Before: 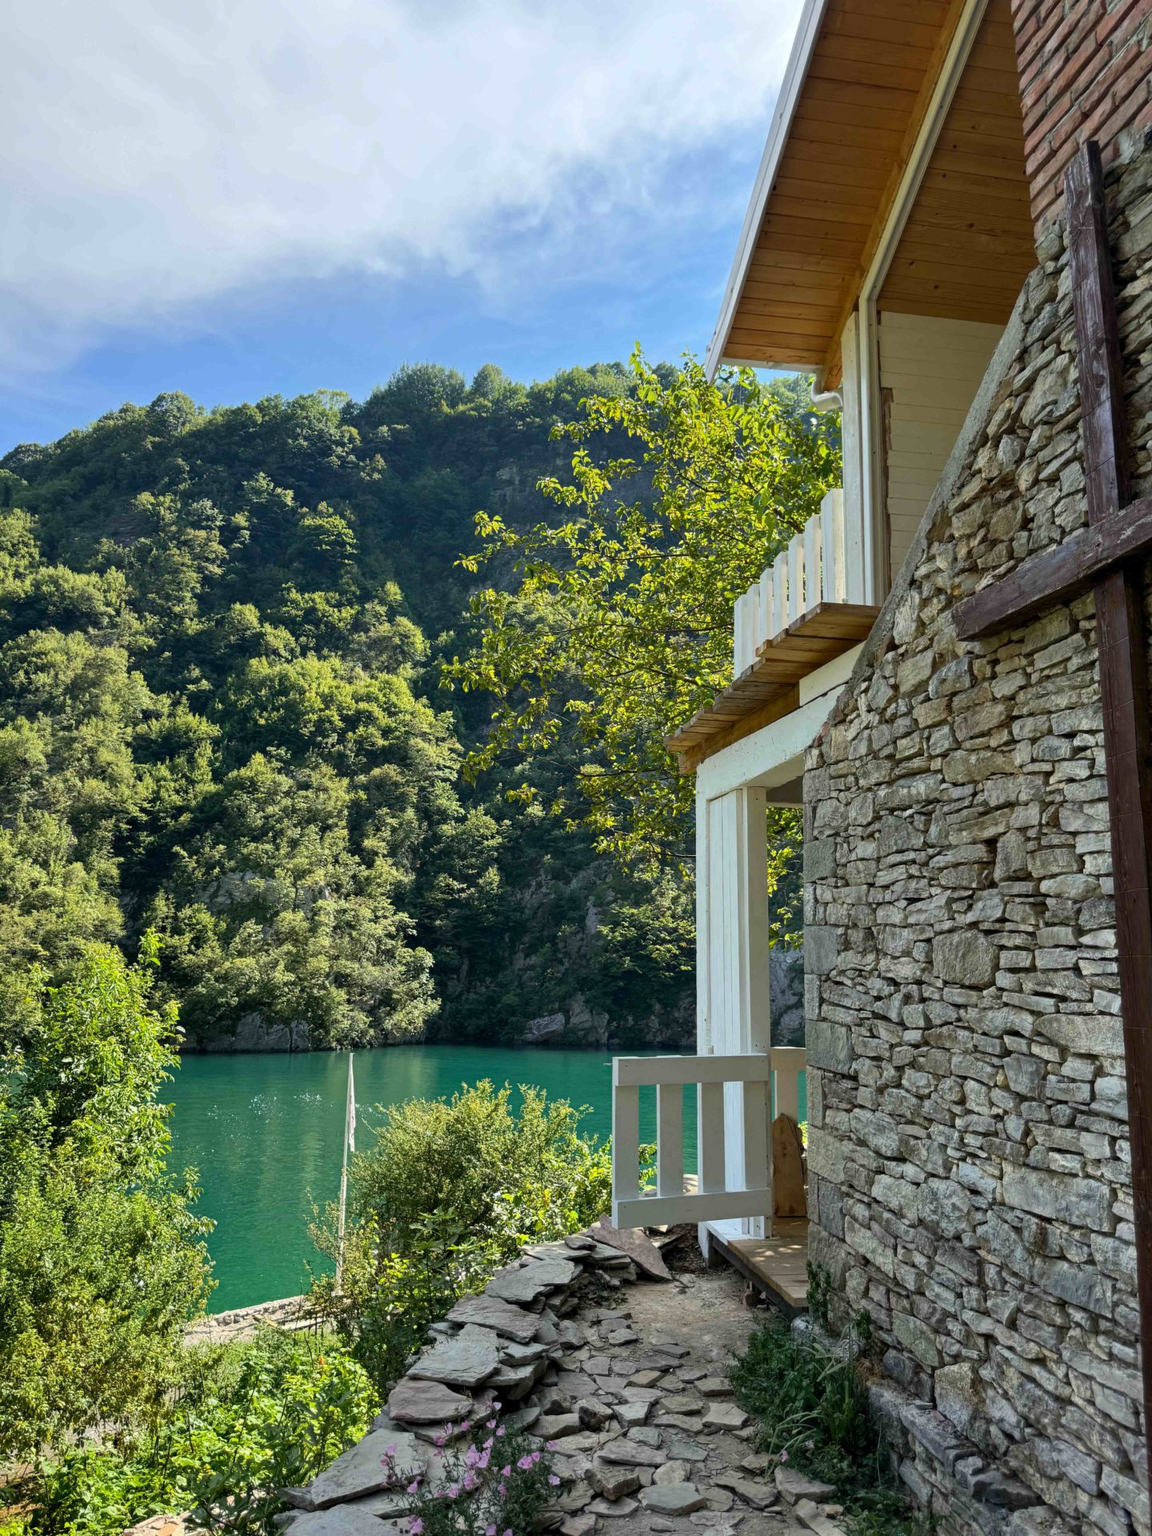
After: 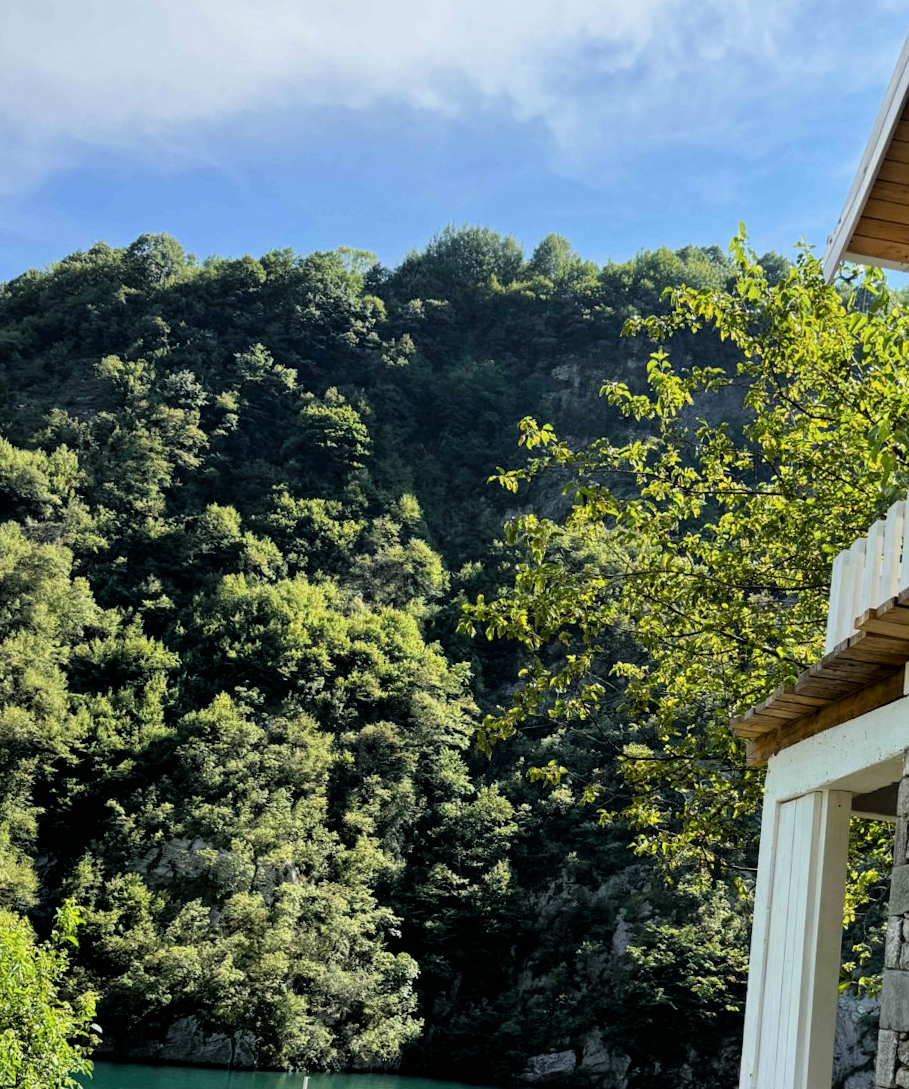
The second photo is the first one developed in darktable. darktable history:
filmic rgb: black relative exposure -4.92 EV, white relative exposure 2.82 EV, threshold 2.97 EV, hardness 3.7, enable highlight reconstruction true
crop and rotate: angle -5.13°, left 2.212%, top 6.628%, right 27.343%, bottom 30.115%
